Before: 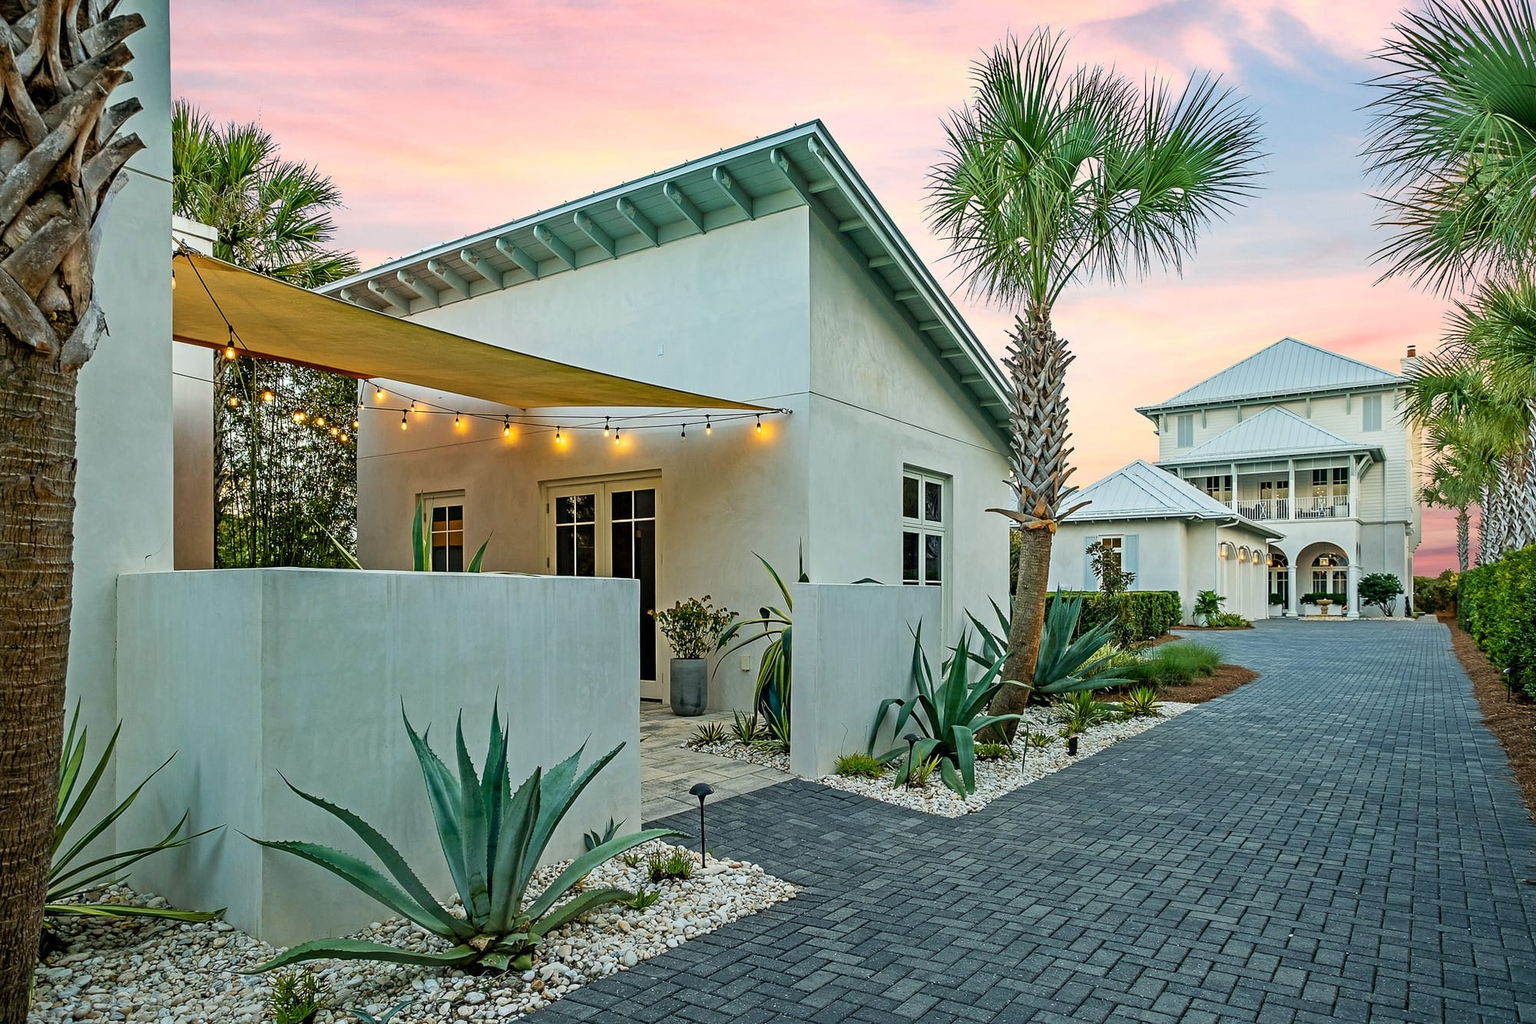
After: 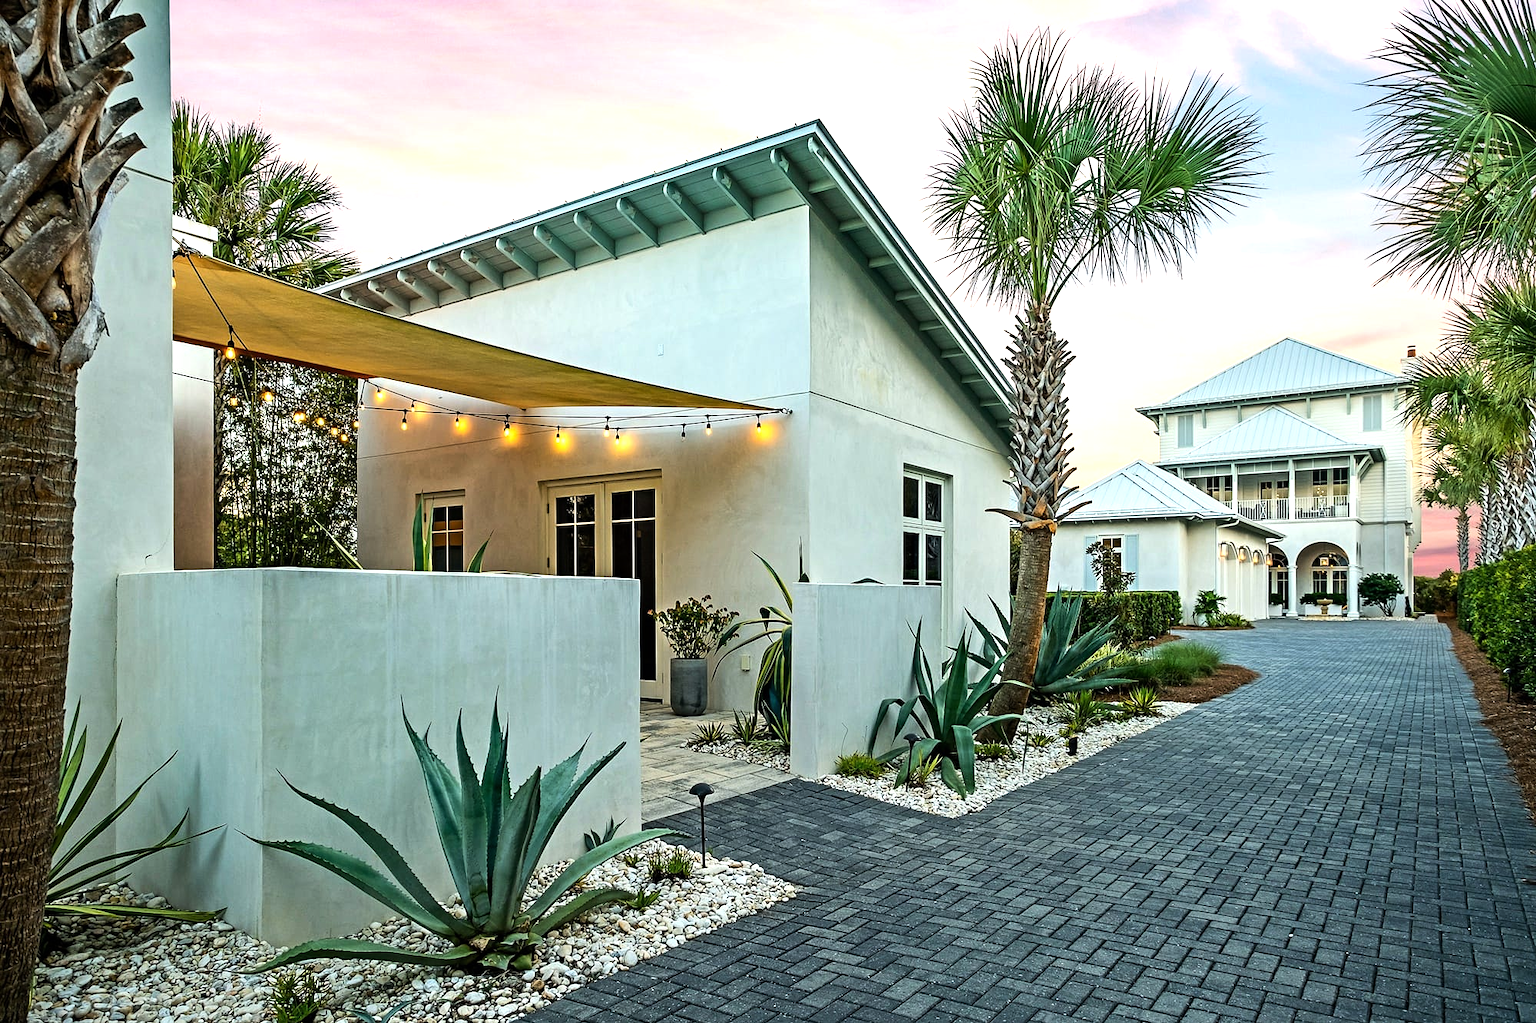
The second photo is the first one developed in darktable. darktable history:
tone equalizer: -8 EV -0.767 EV, -7 EV -0.721 EV, -6 EV -0.637 EV, -5 EV -0.417 EV, -3 EV 0.375 EV, -2 EV 0.6 EV, -1 EV 0.69 EV, +0 EV 0.743 EV, edges refinement/feathering 500, mask exposure compensation -1.57 EV, preserve details no
